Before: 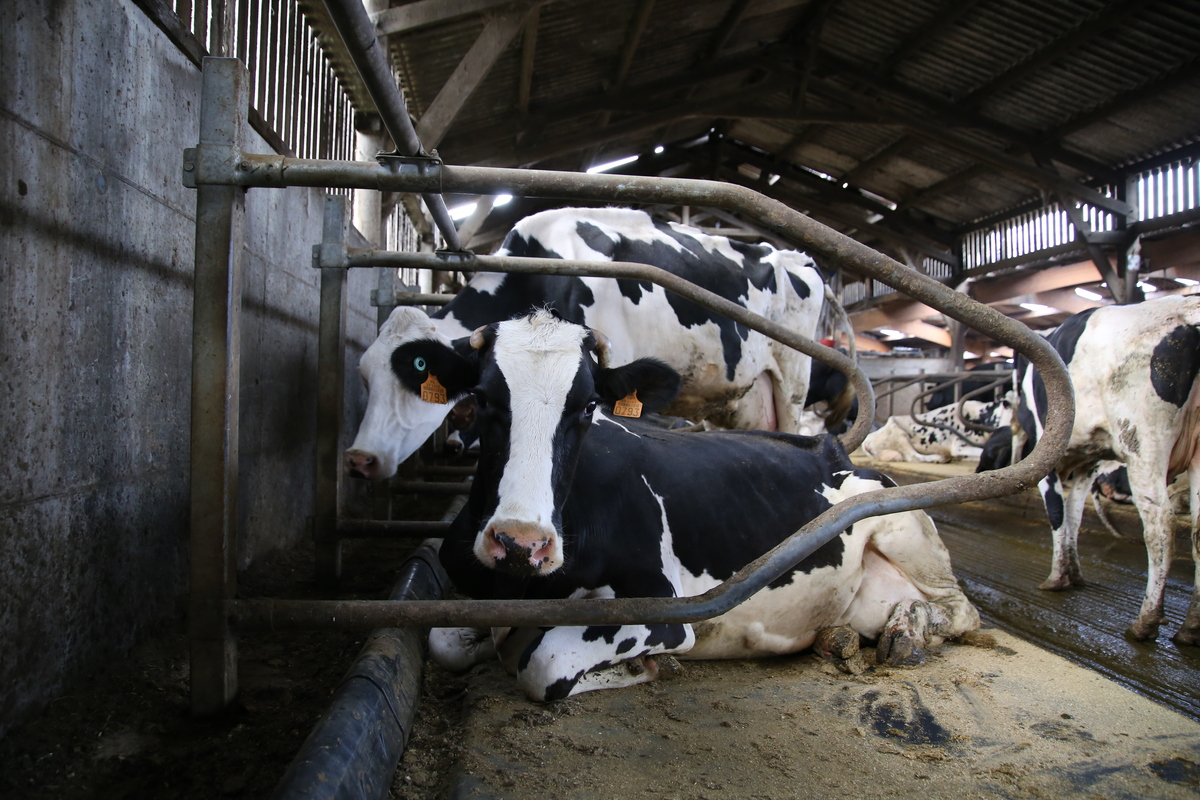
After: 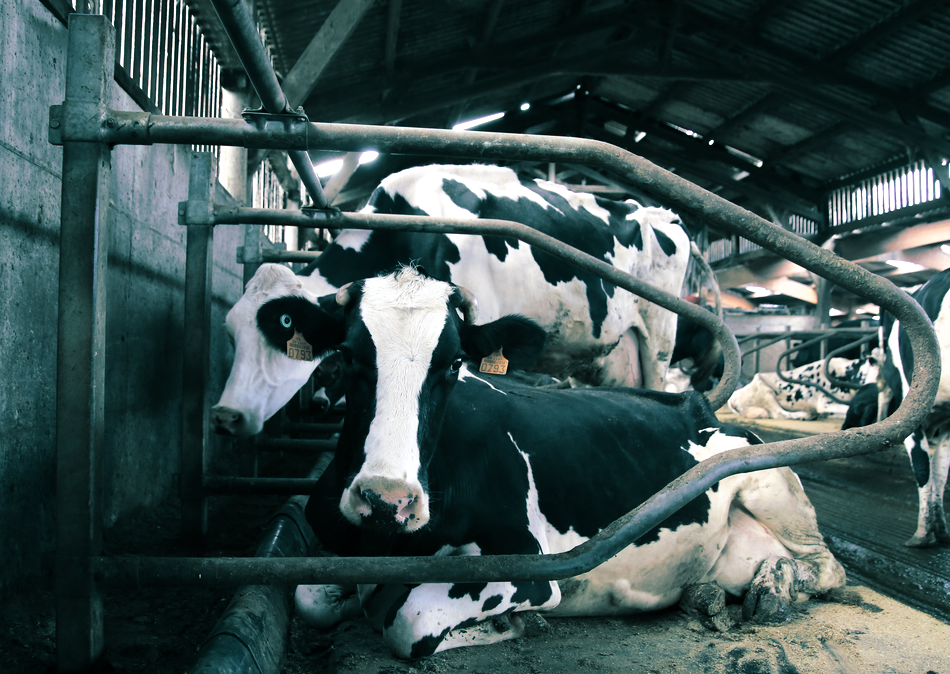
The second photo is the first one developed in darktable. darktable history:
crop: left 11.225%, top 5.381%, right 9.565%, bottom 10.314%
shadows and highlights: radius 125.46, shadows 30.51, highlights -30.51, low approximation 0.01, soften with gaussian
tone equalizer: -8 EV -0.417 EV, -7 EV -0.389 EV, -6 EV -0.333 EV, -5 EV -0.222 EV, -3 EV 0.222 EV, -2 EV 0.333 EV, -1 EV 0.389 EV, +0 EV 0.417 EV, edges refinement/feathering 500, mask exposure compensation -1.57 EV, preserve details no
split-toning: shadows › hue 186.43°, highlights › hue 49.29°, compress 30.29%
